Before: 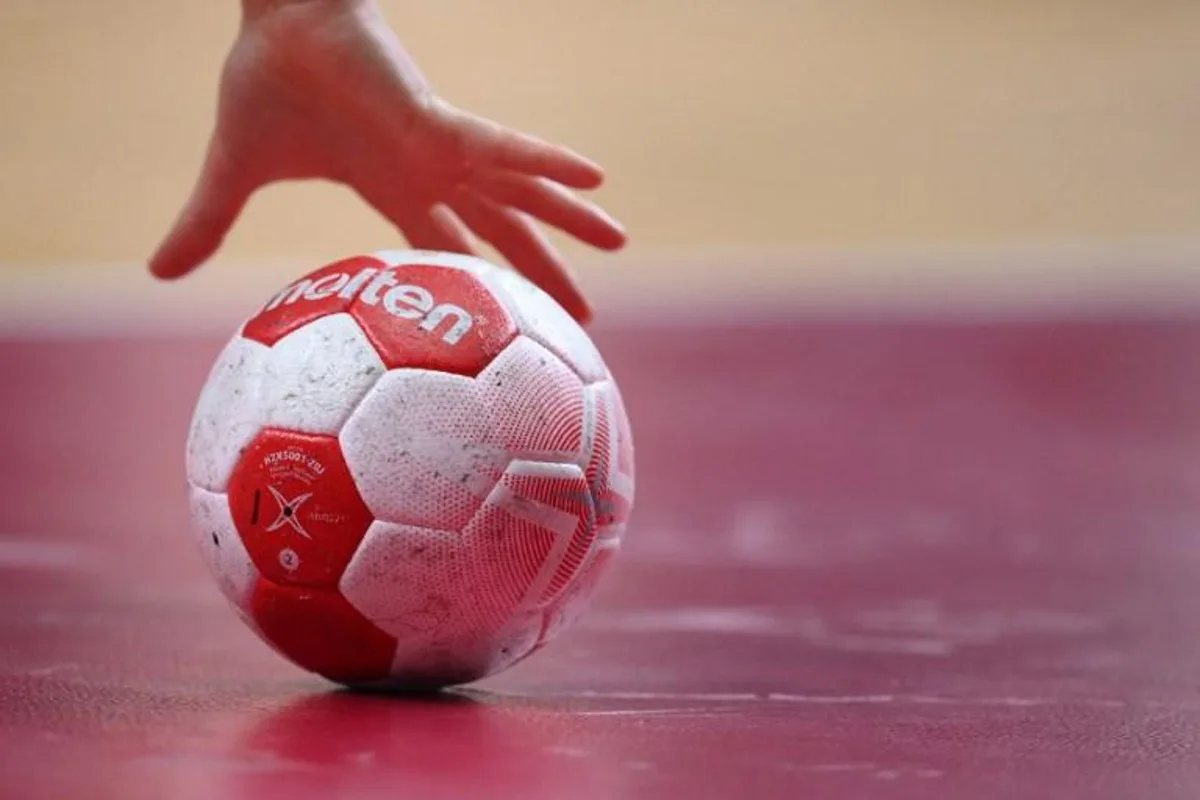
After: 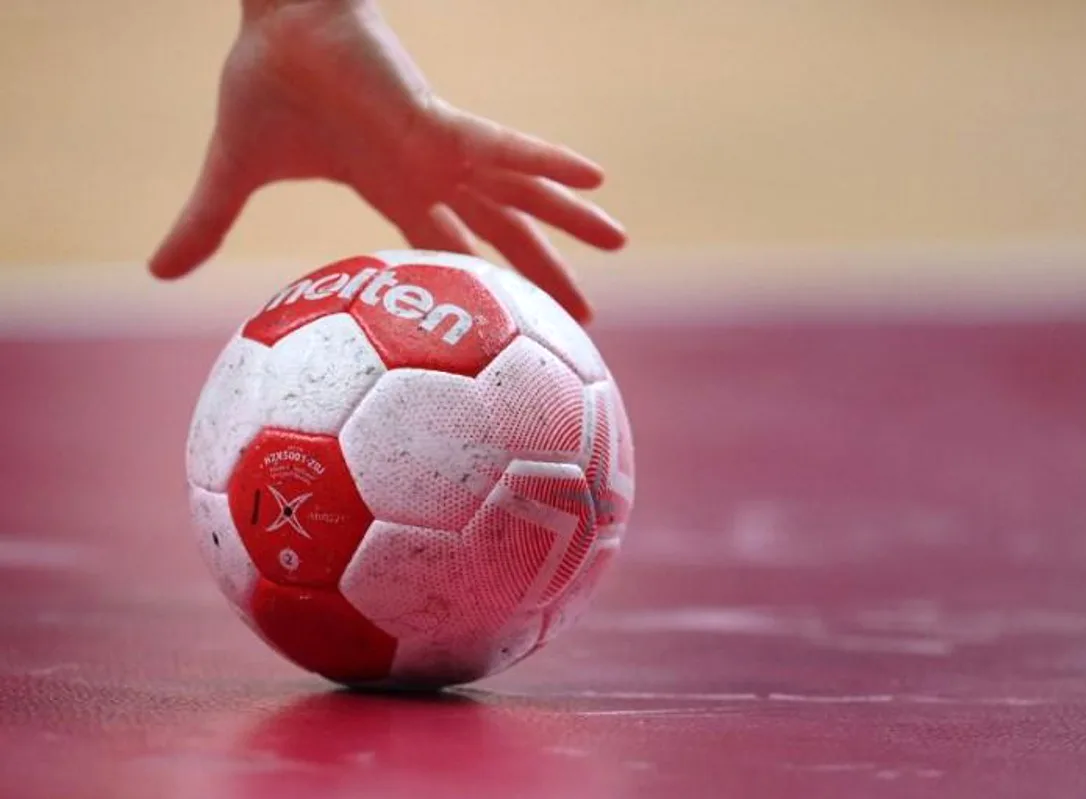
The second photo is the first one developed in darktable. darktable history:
exposure: exposure 0.086 EV, compensate highlight preservation false
crop: right 9.477%, bottom 0.034%
